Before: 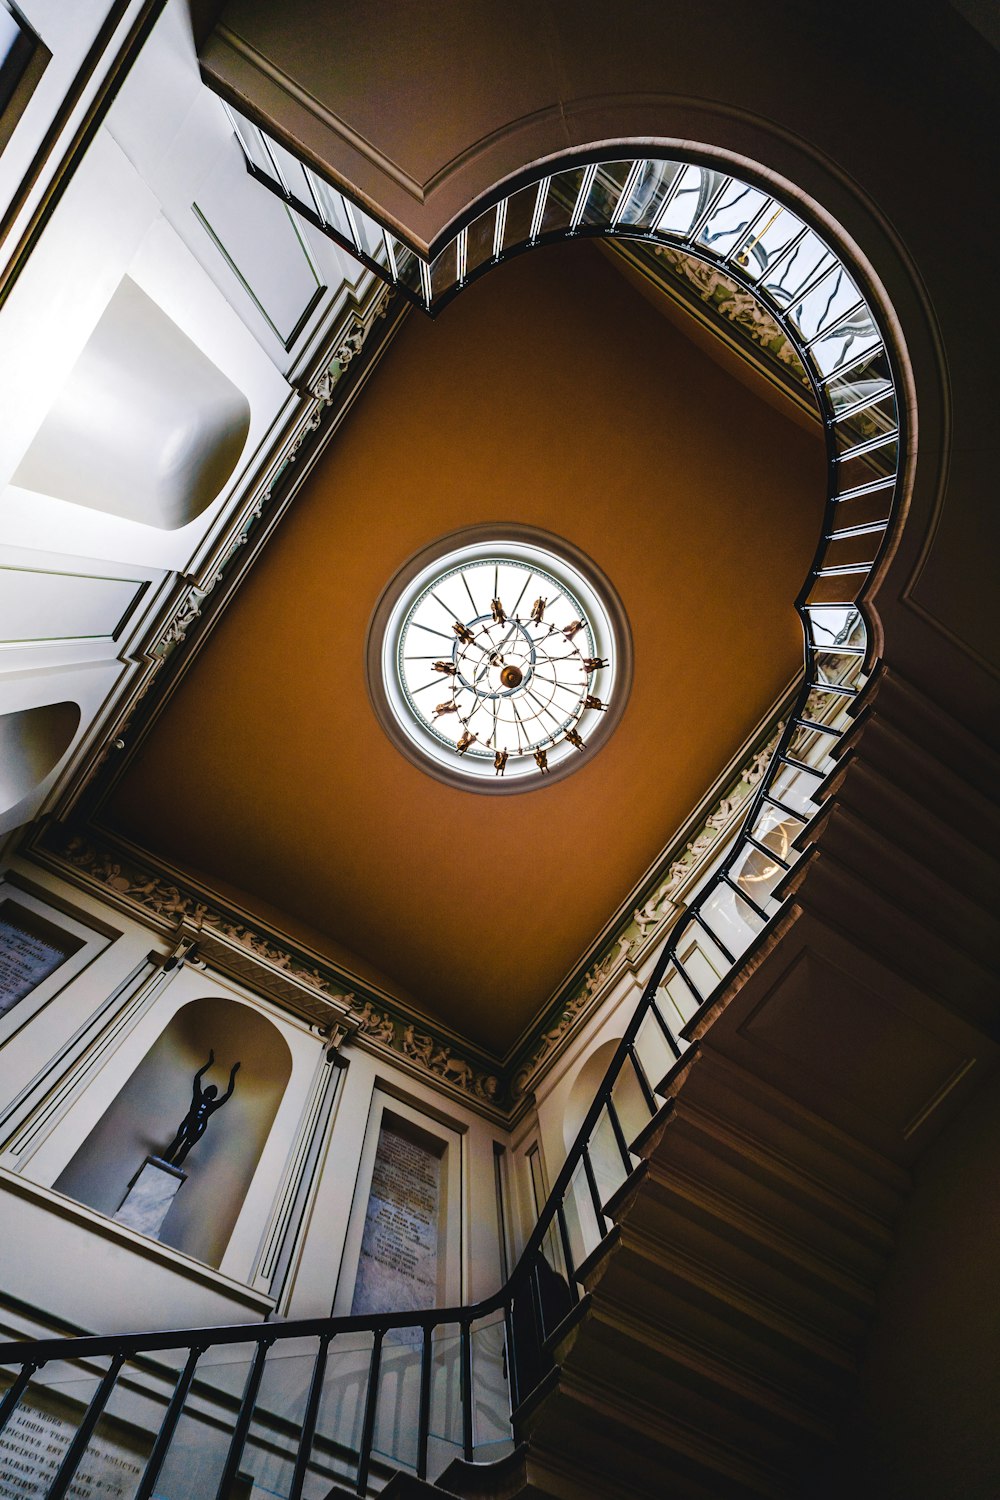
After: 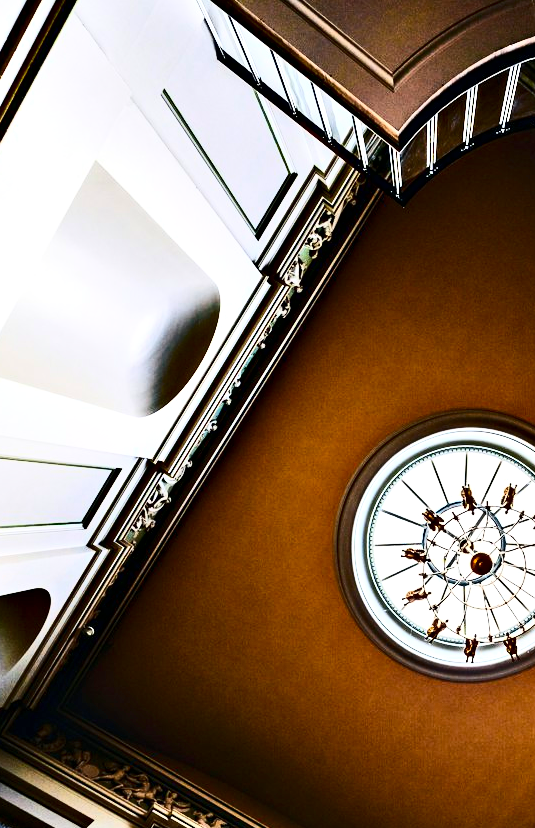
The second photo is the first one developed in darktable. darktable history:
crop and rotate: left 3.049%, top 7.586%, right 43.392%, bottom 37.16%
contrast brightness saturation: contrast 0.399, brightness 0.112, saturation 0.206
shadows and highlights: shadows 37.06, highlights -27.09, soften with gaussian
local contrast: mode bilateral grid, contrast 19, coarseness 49, detail 103%, midtone range 0.2
contrast equalizer: y [[0.6 ×6], [0.55 ×6], [0 ×6], [0 ×6], [0 ×6]]
